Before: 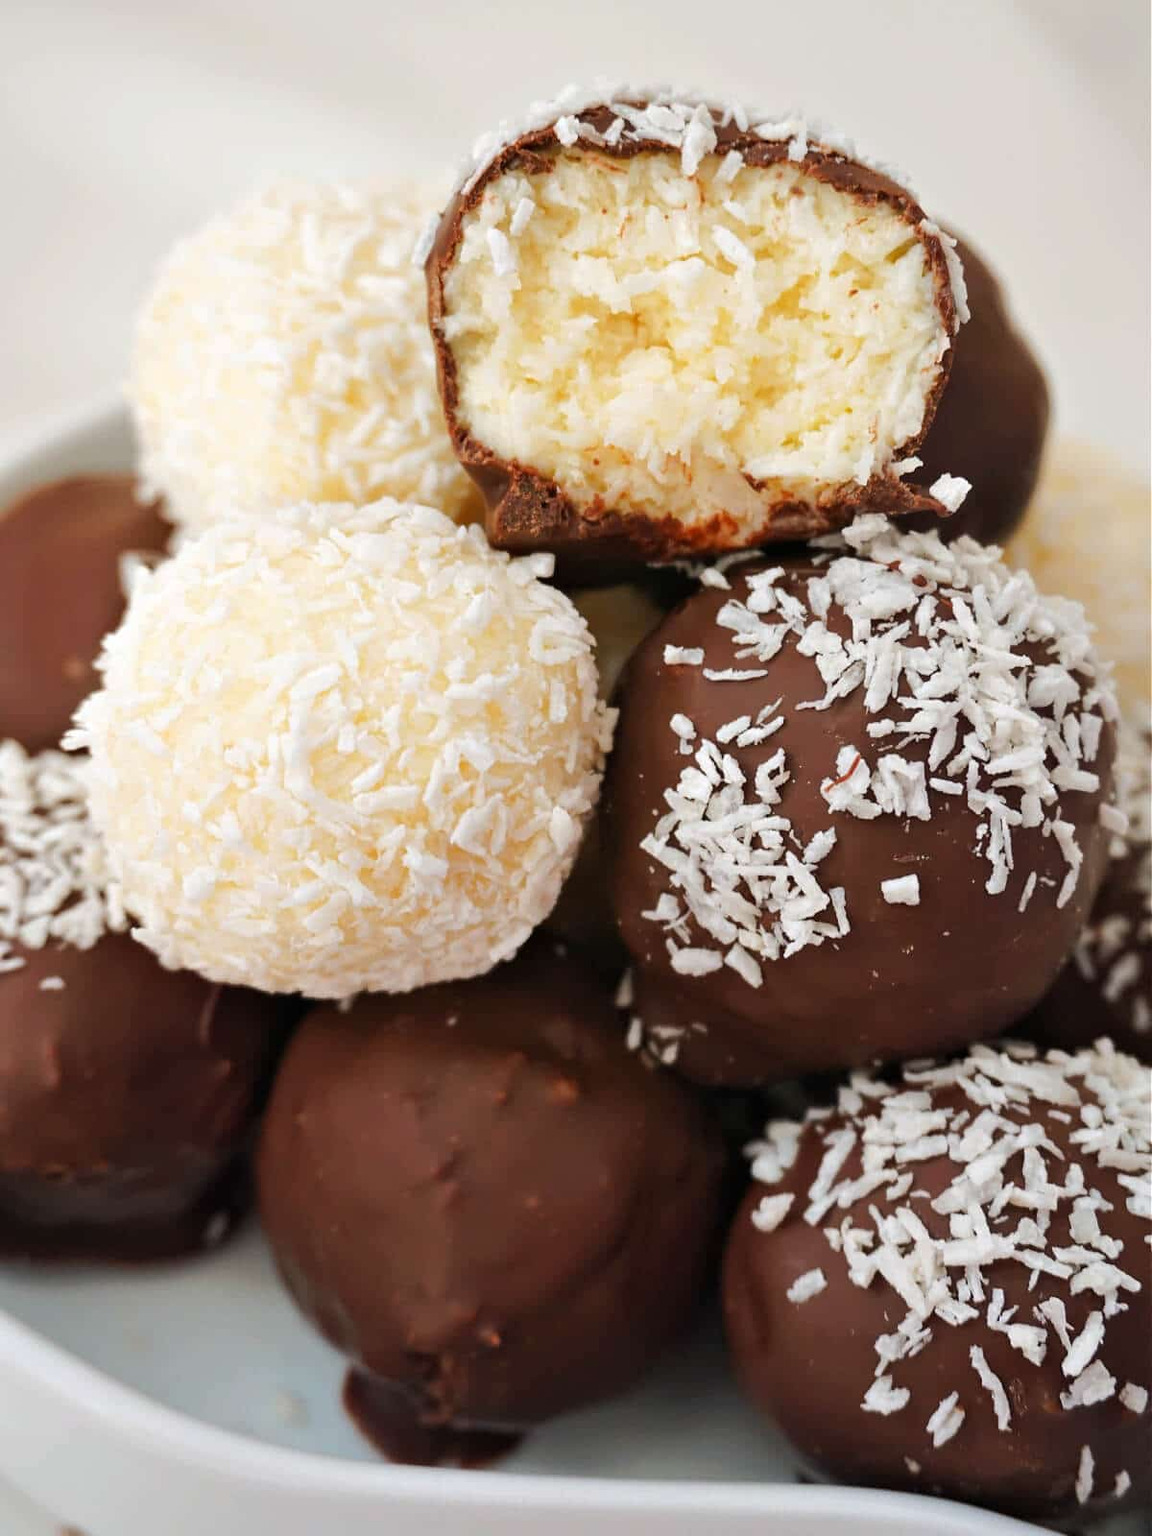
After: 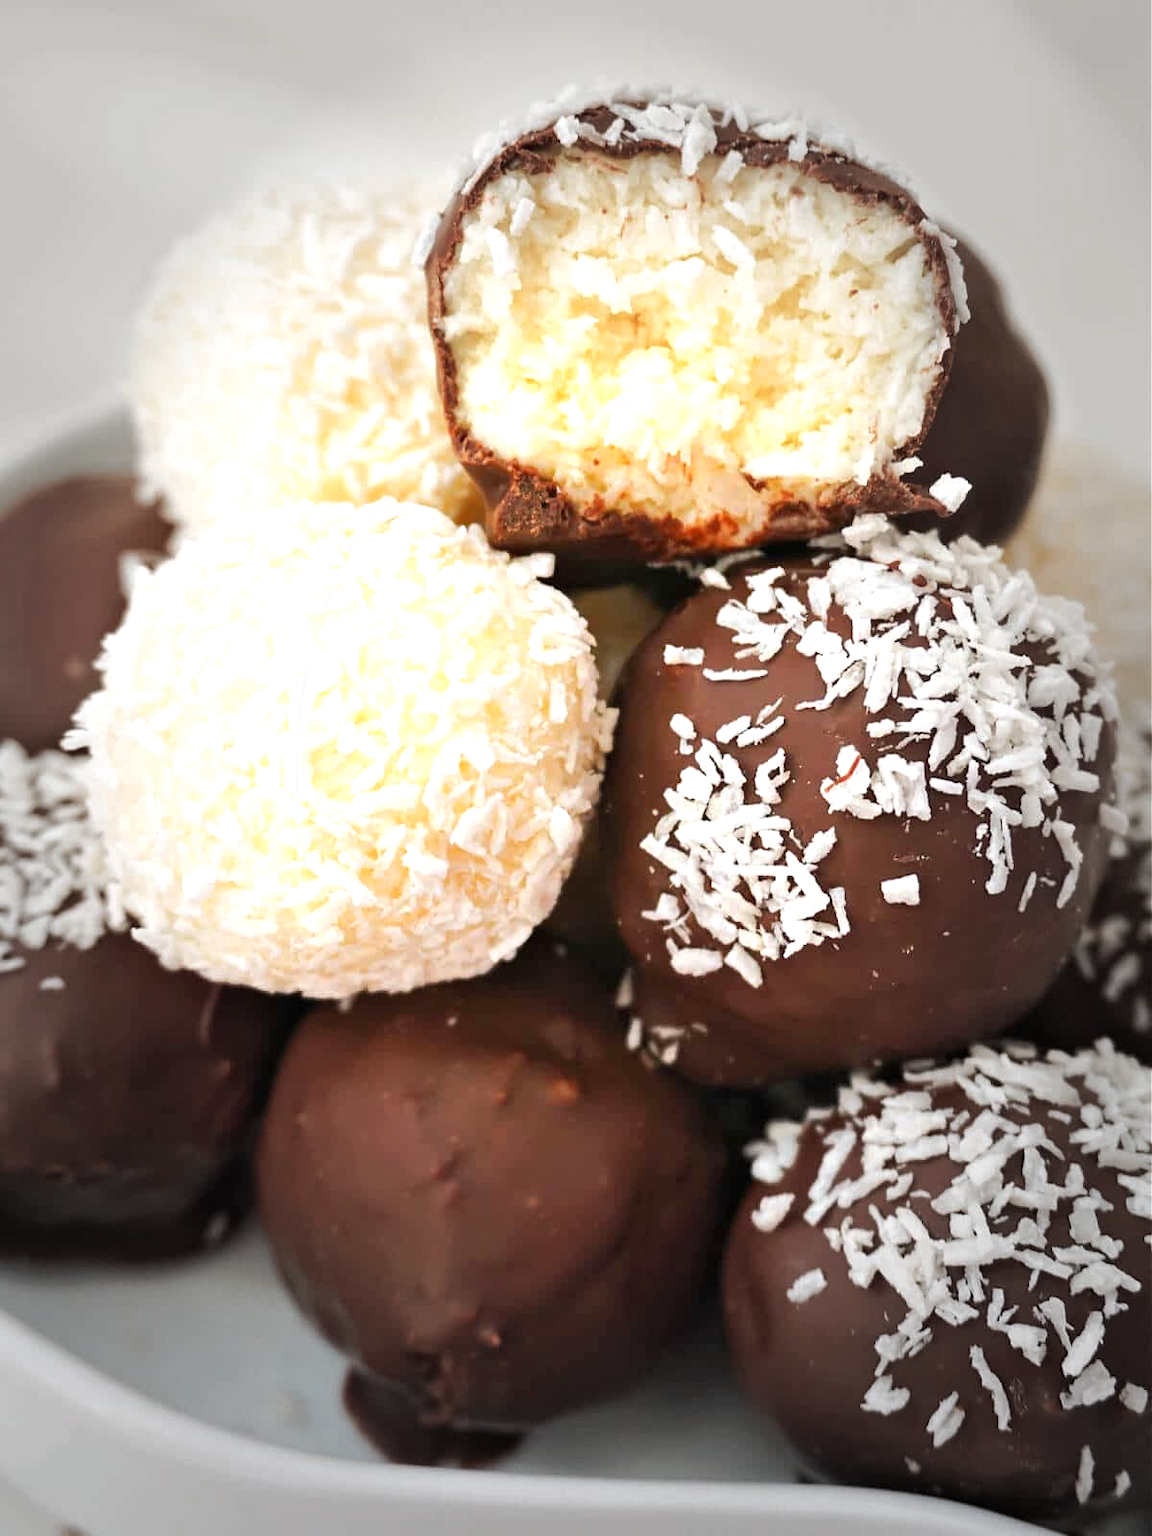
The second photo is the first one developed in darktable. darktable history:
exposure: black level correction 0, exposure 0.7 EV, compensate exposure bias true, compensate highlight preservation false
vignetting: fall-off start 48.41%, automatic ratio true, width/height ratio 1.29, unbound false
